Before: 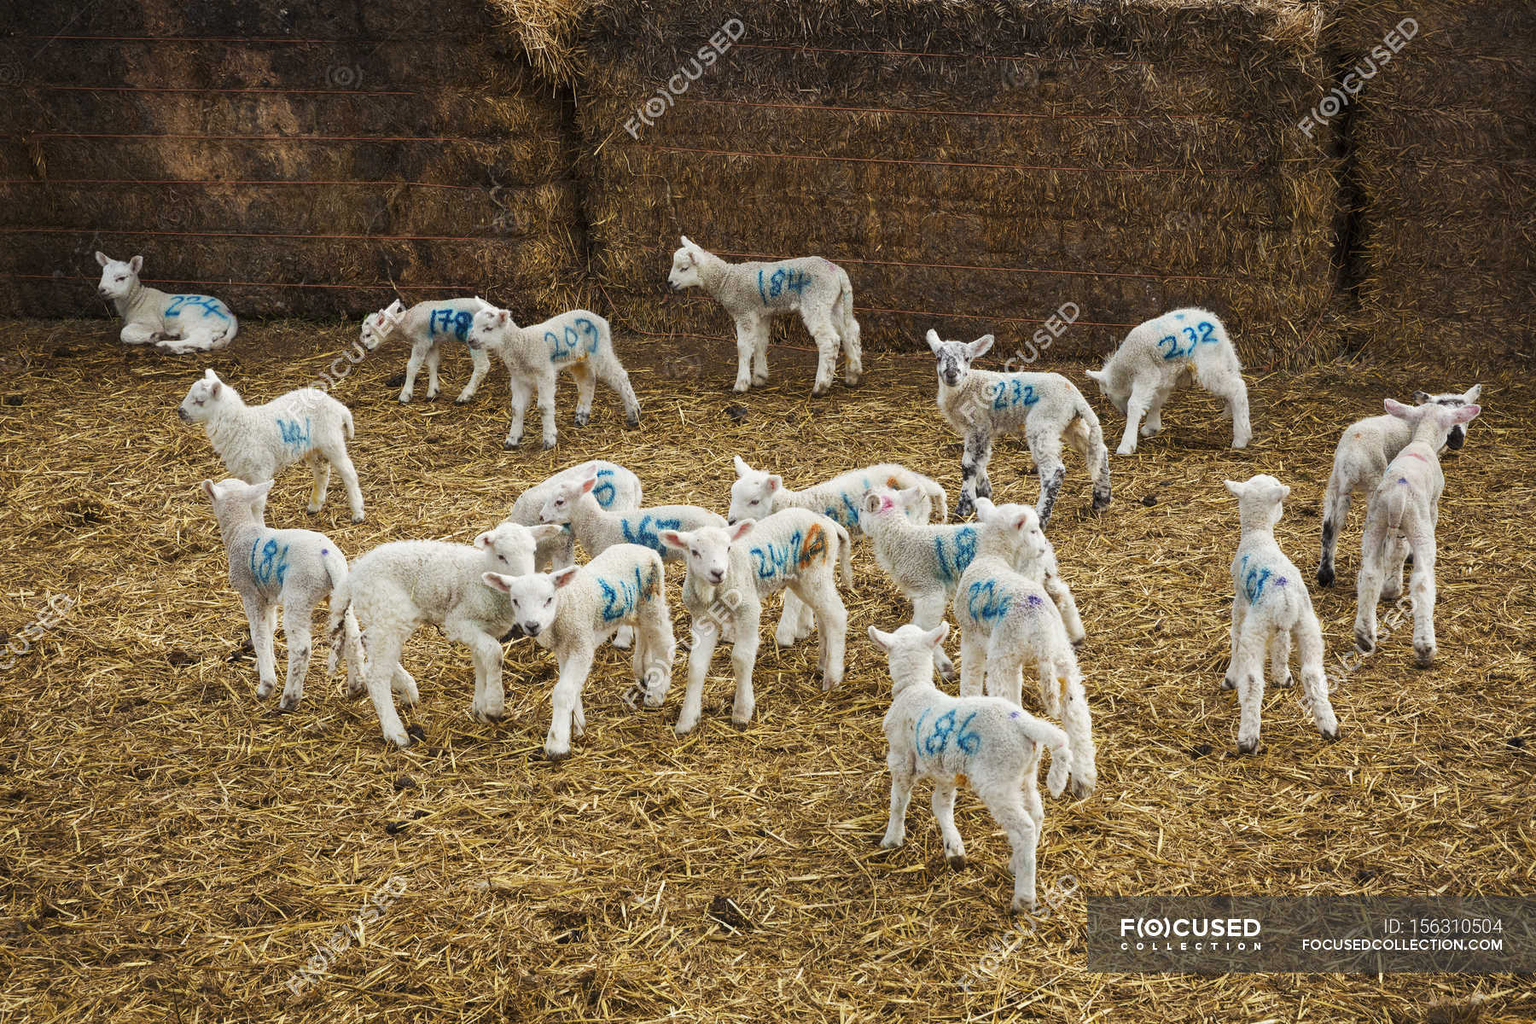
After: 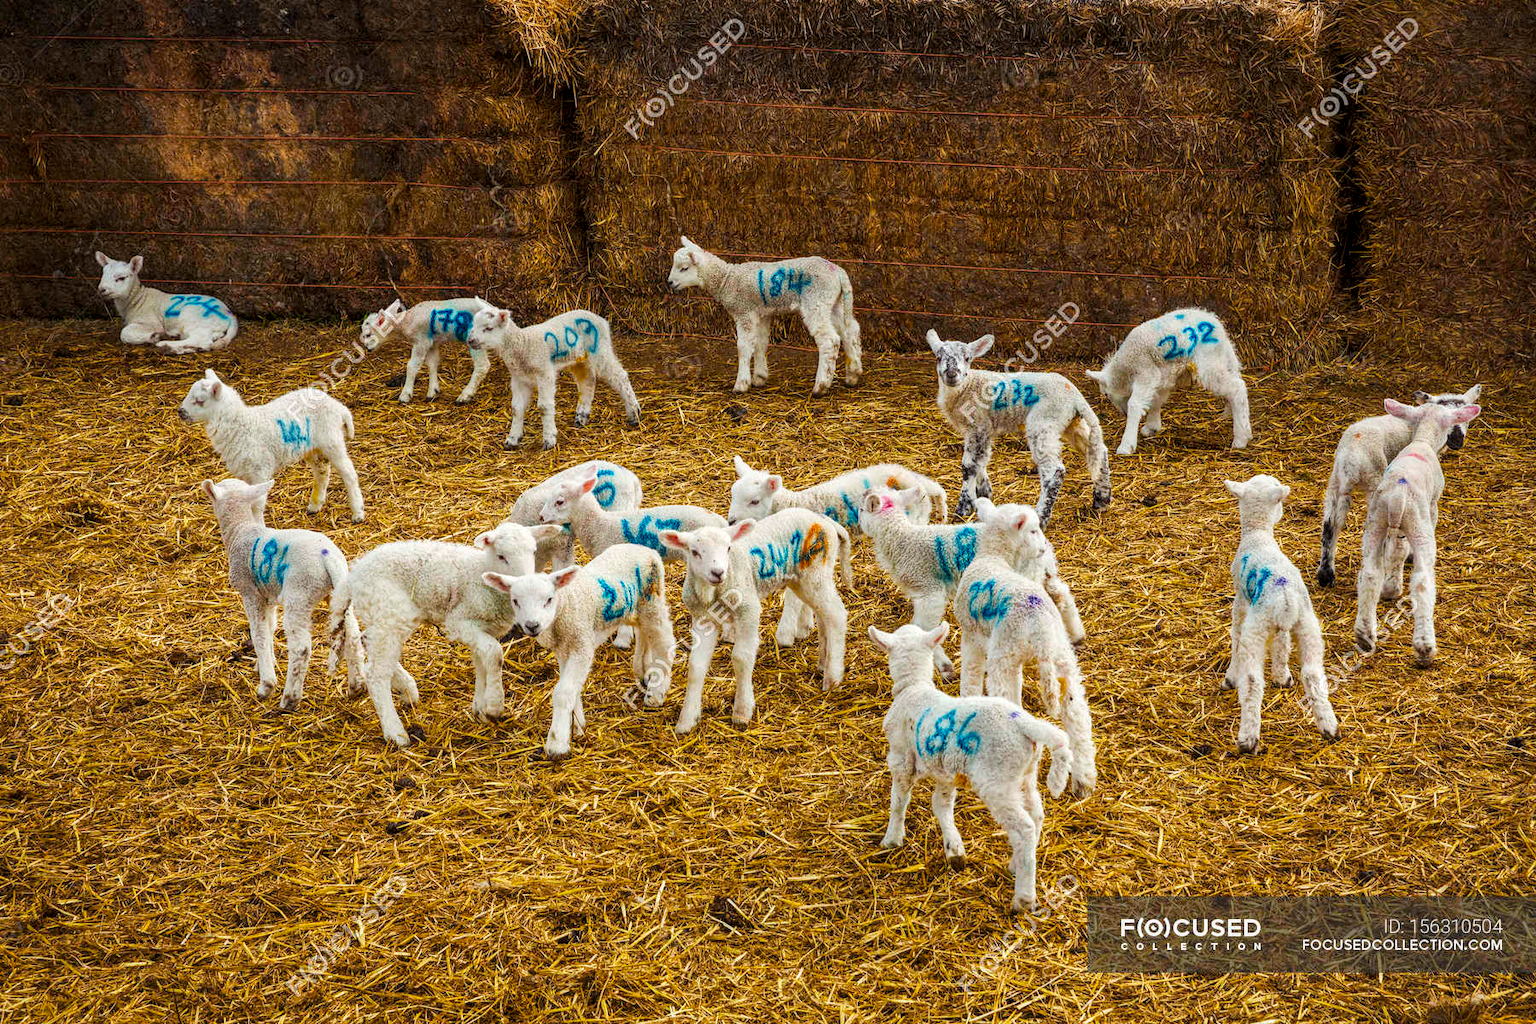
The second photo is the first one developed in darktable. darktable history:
local contrast: on, module defaults
color balance rgb: perceptual saturation grading › global saturation 30.914%, global vibrance 20%
